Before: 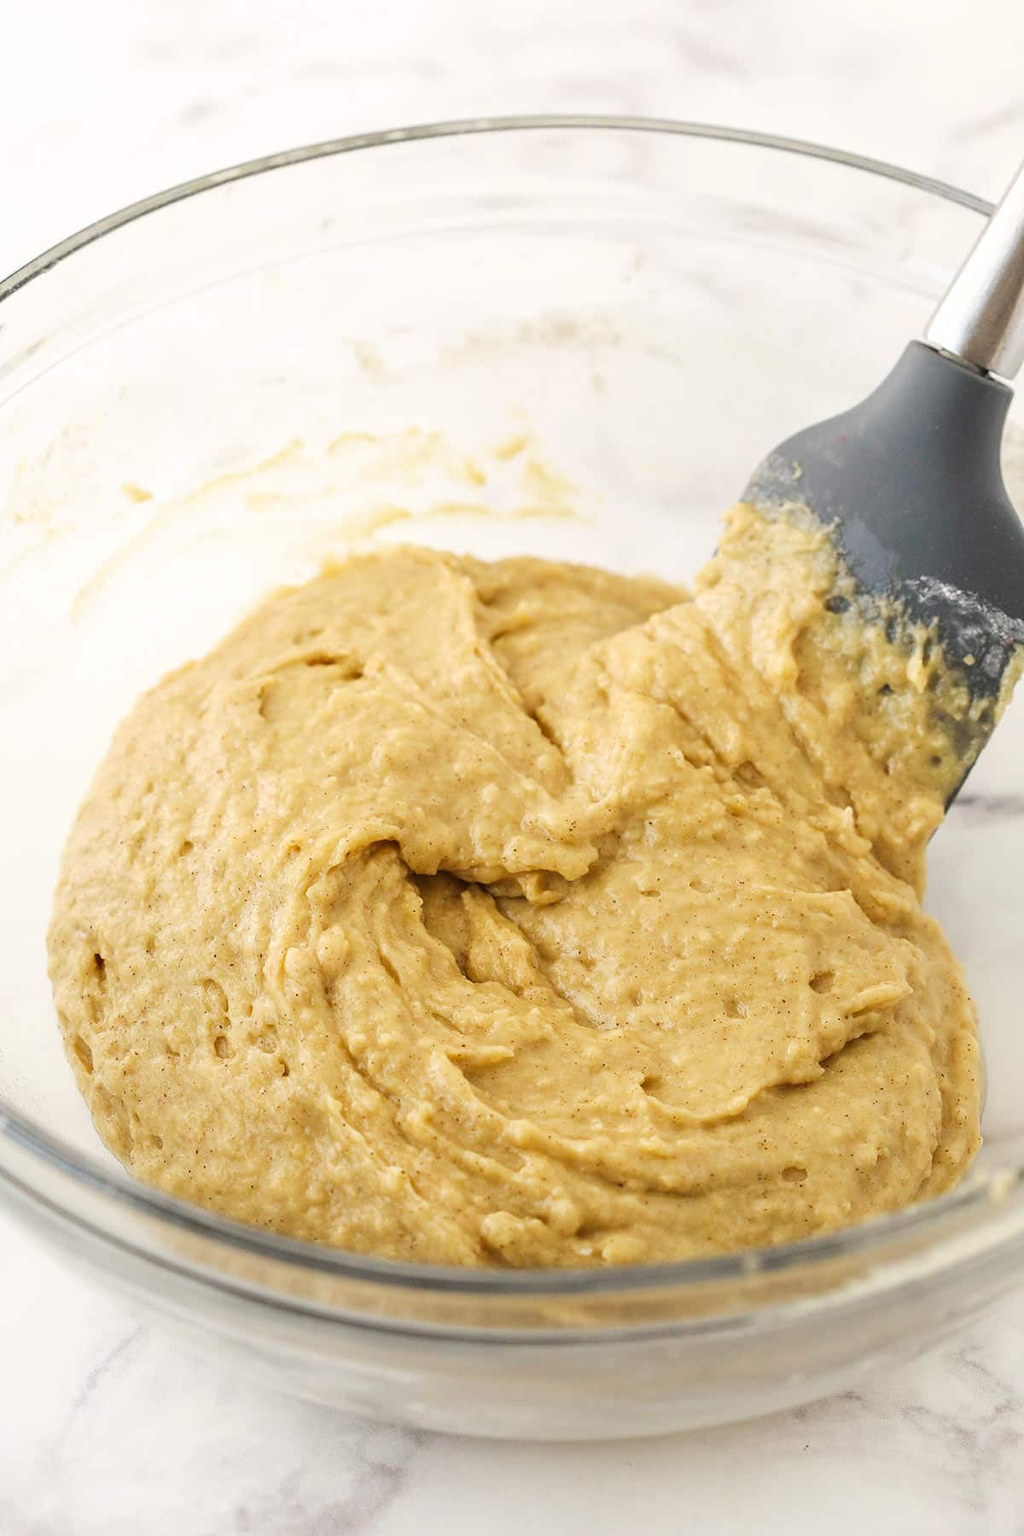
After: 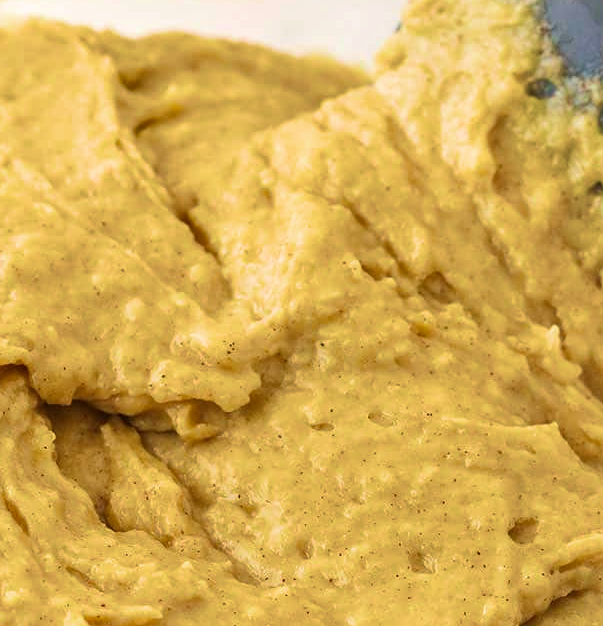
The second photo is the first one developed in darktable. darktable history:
velvia: strength 75%
shadows and highlights: shadows -86.72, highlights -36.3, soften with gaussian
crop: left 36.702%, top 34.486%, right 12.991%, bottom 30.722%
